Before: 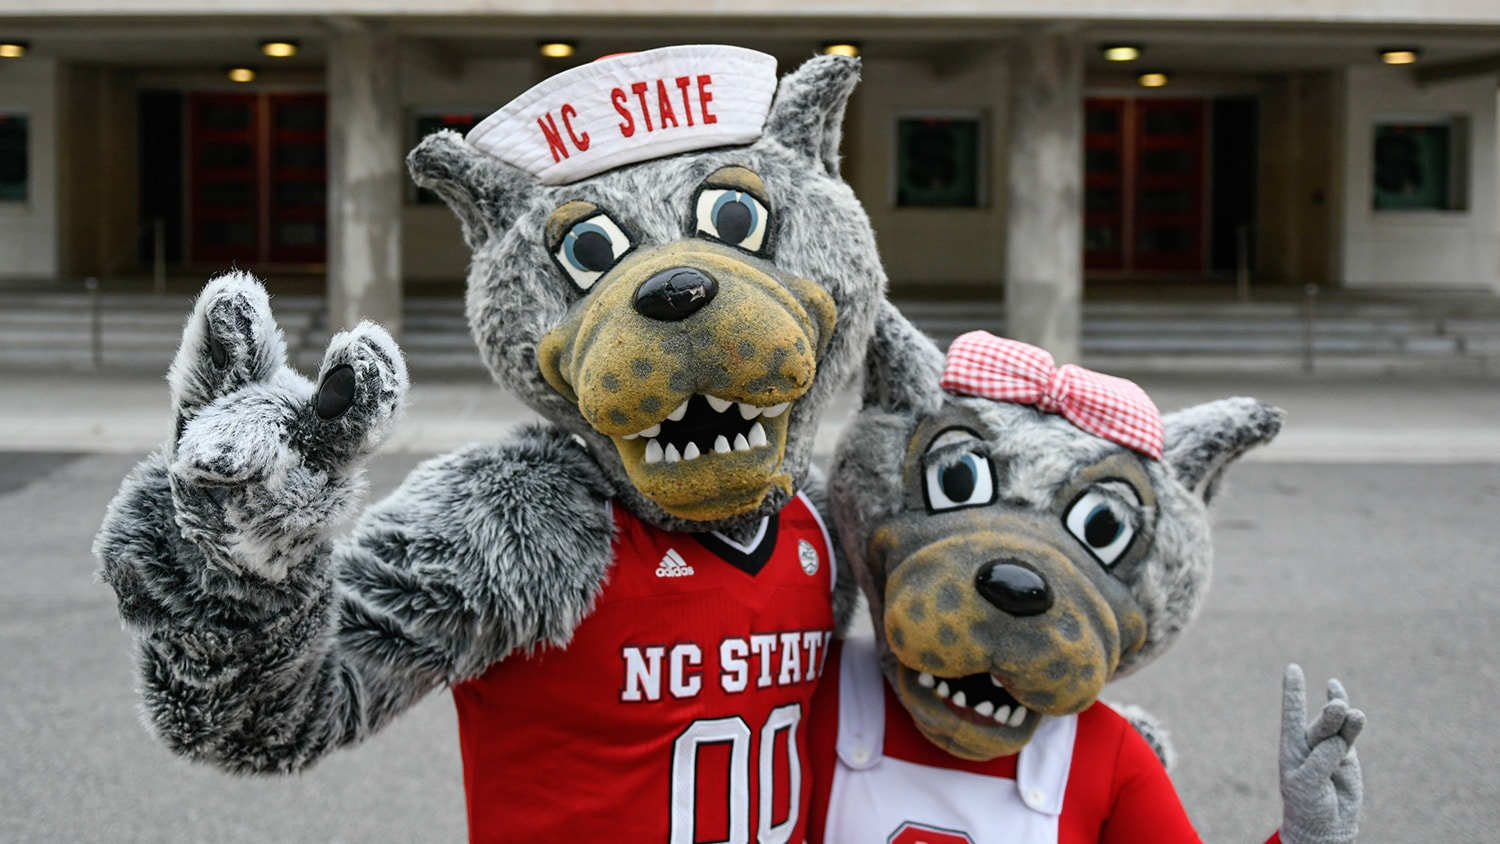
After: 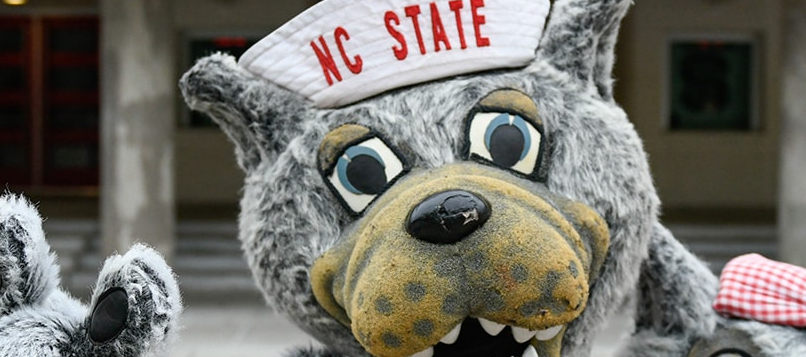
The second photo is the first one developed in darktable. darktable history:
crop: left 15.16%, top 9.144%, right 31.052%, bottom 48.529%
